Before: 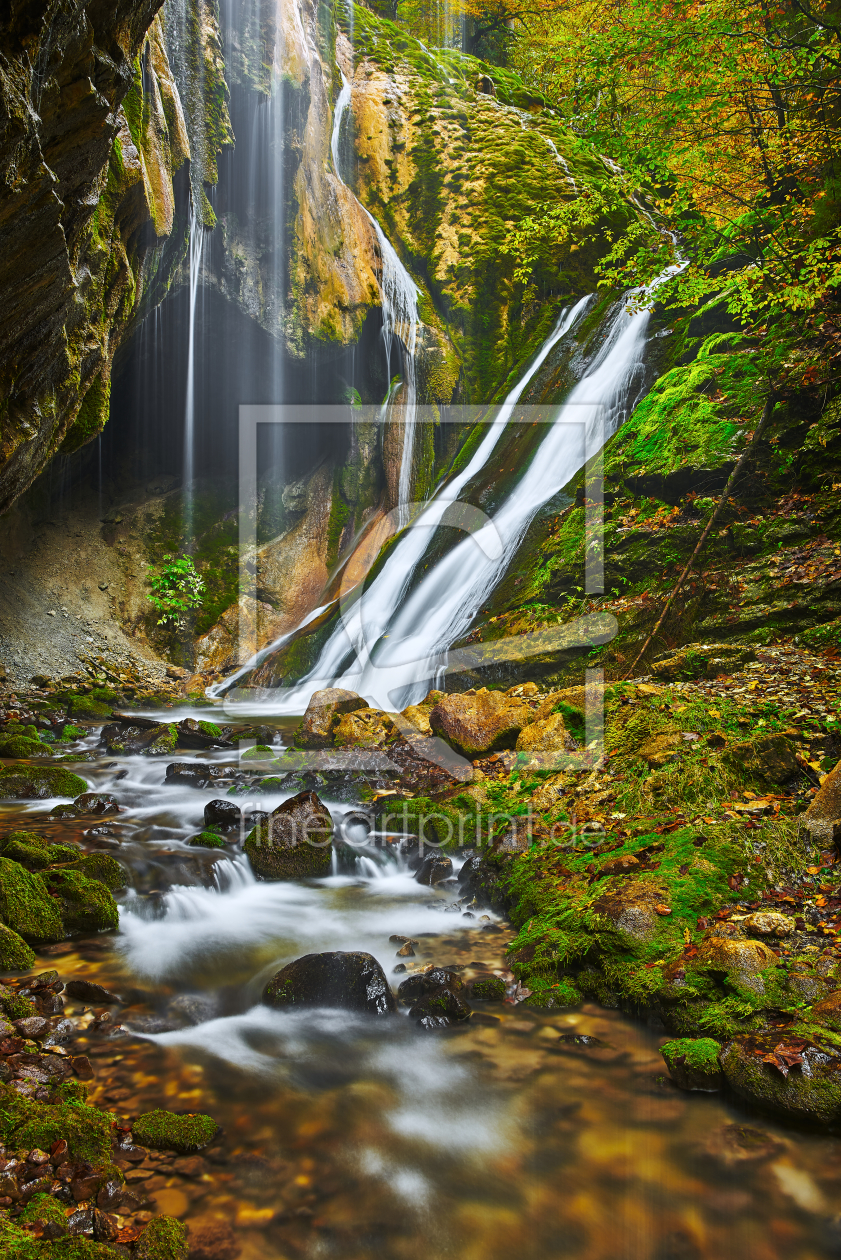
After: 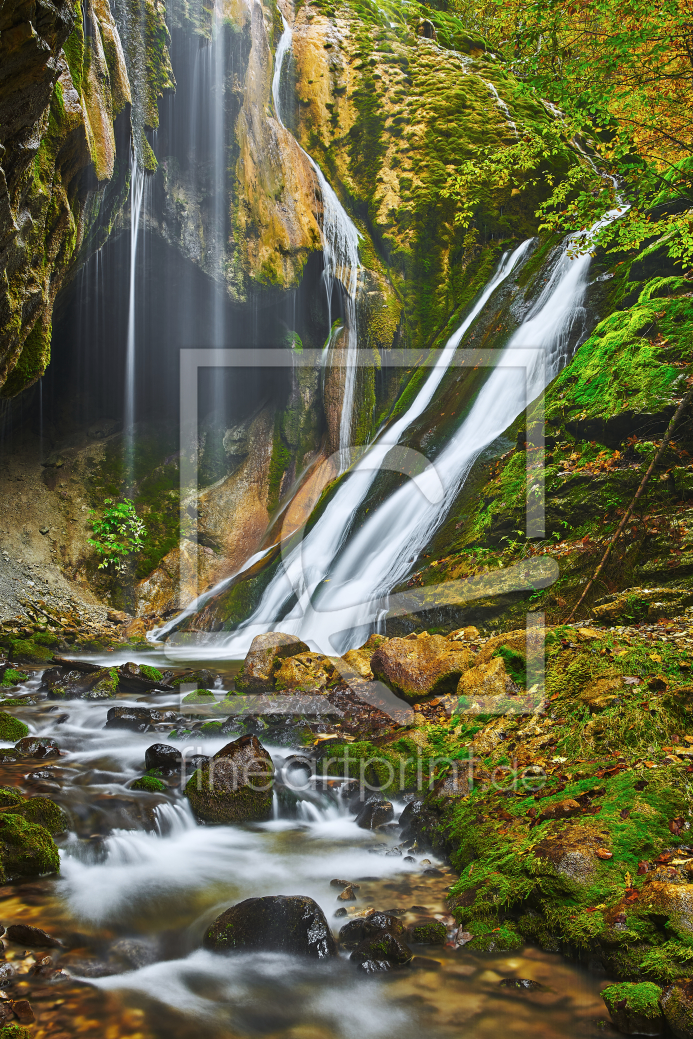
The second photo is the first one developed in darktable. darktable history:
crop and rotate: left 7.038%, top 4.513%, right 10.535%, bottom 12.982%
contrast brightness saturation: contrast 0.009, saturation -0.056
local contrast: mode bilateral grid, contrast 99, coarseness 100, detail 90%, midtone range 0.2
